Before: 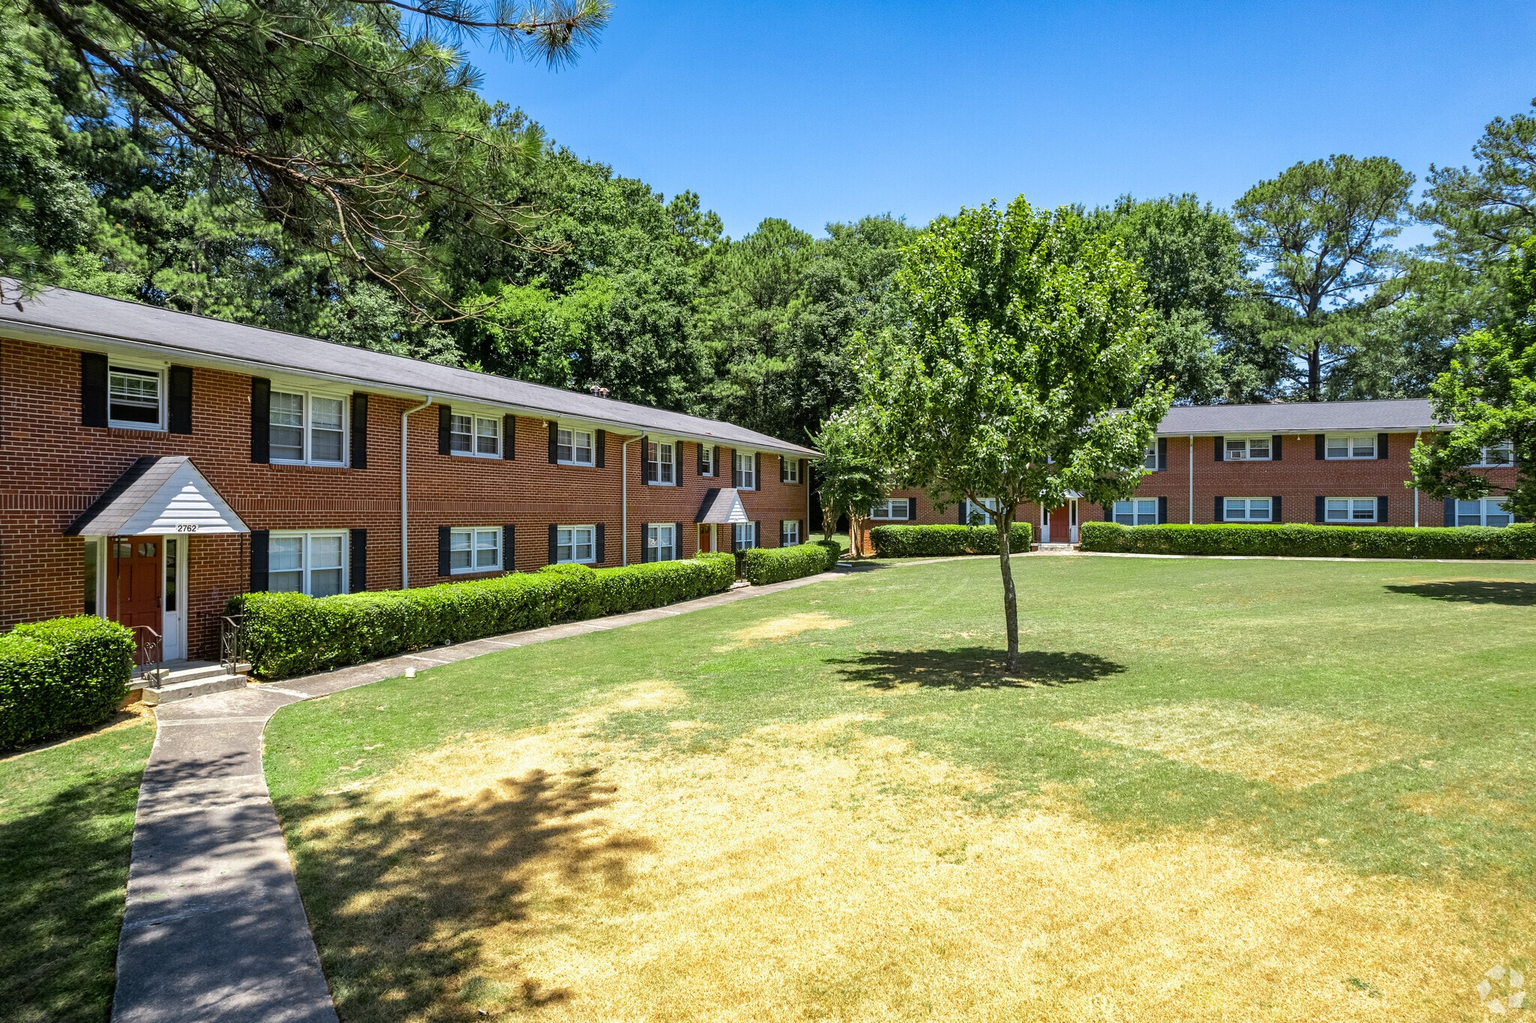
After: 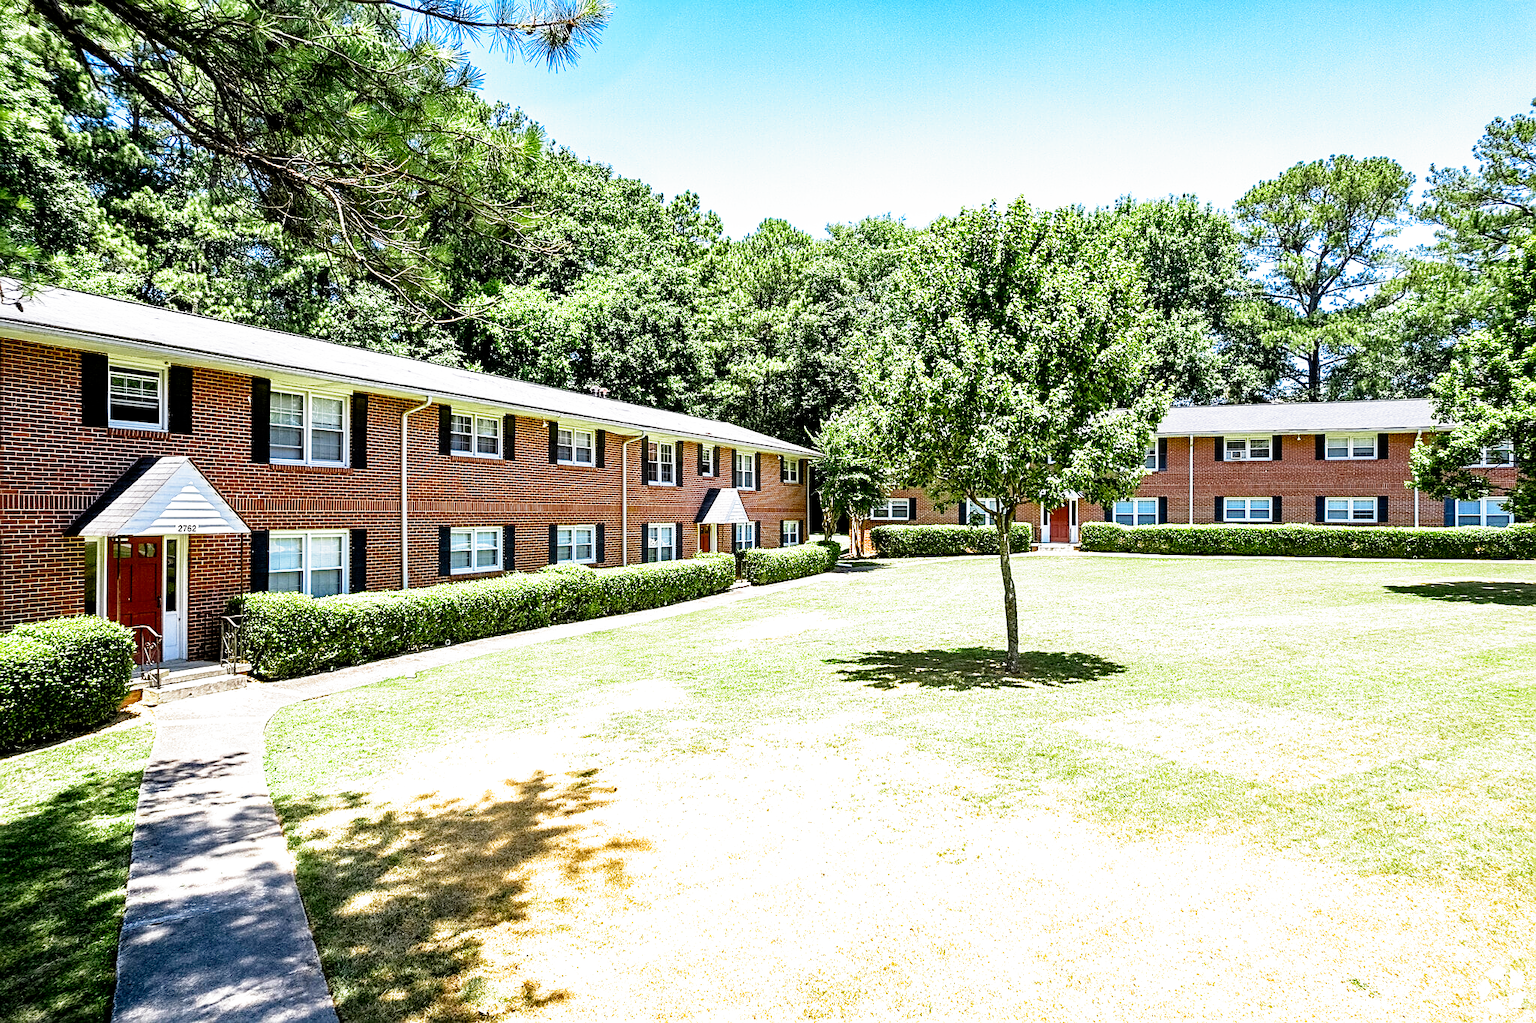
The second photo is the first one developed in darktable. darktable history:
filmic rgb: middle gray luminance 8.8%, black relative exposure -6.3 EV, white relative exposure 2.7 EV, threshold 6 EV, target black luminance 0%, hardness 4.74, latitude 73.47%, contrast 1.332, shadows ↔ highlights balance 10.13%, add noise in highlights 0, preserve chrominance no, color science v3 (2019), use custom middle-gray values true, iterations of high-quality reconstruction 0, contrast in highlights soft, enable highlight reconstruction true
sharpen: on, module defaults
tone equalizer: on, module defaults
